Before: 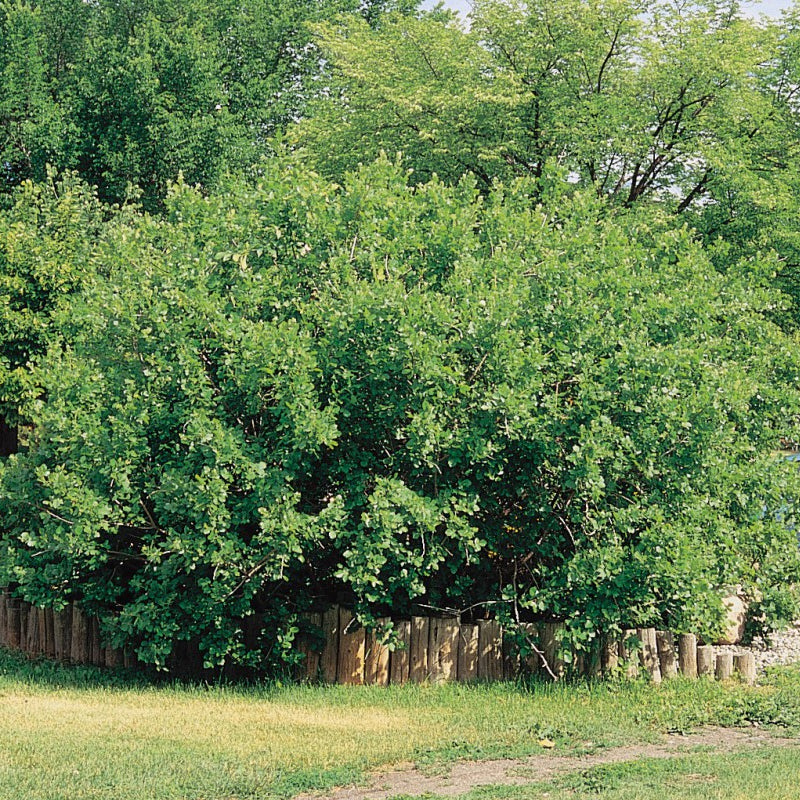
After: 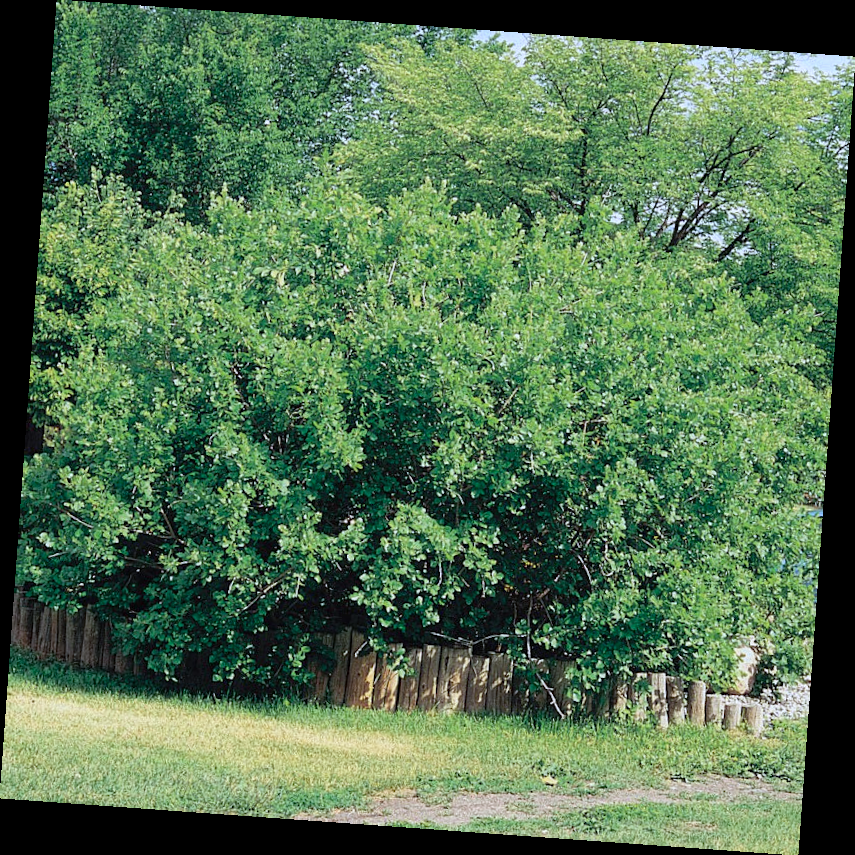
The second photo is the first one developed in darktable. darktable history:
color calibration: x 0.37, y 0.382, temperature 4313.32 K
haze removal: compatibility mode true, adaptive false
rotate and perspective: rotation 4.1°, automatic cropping off
